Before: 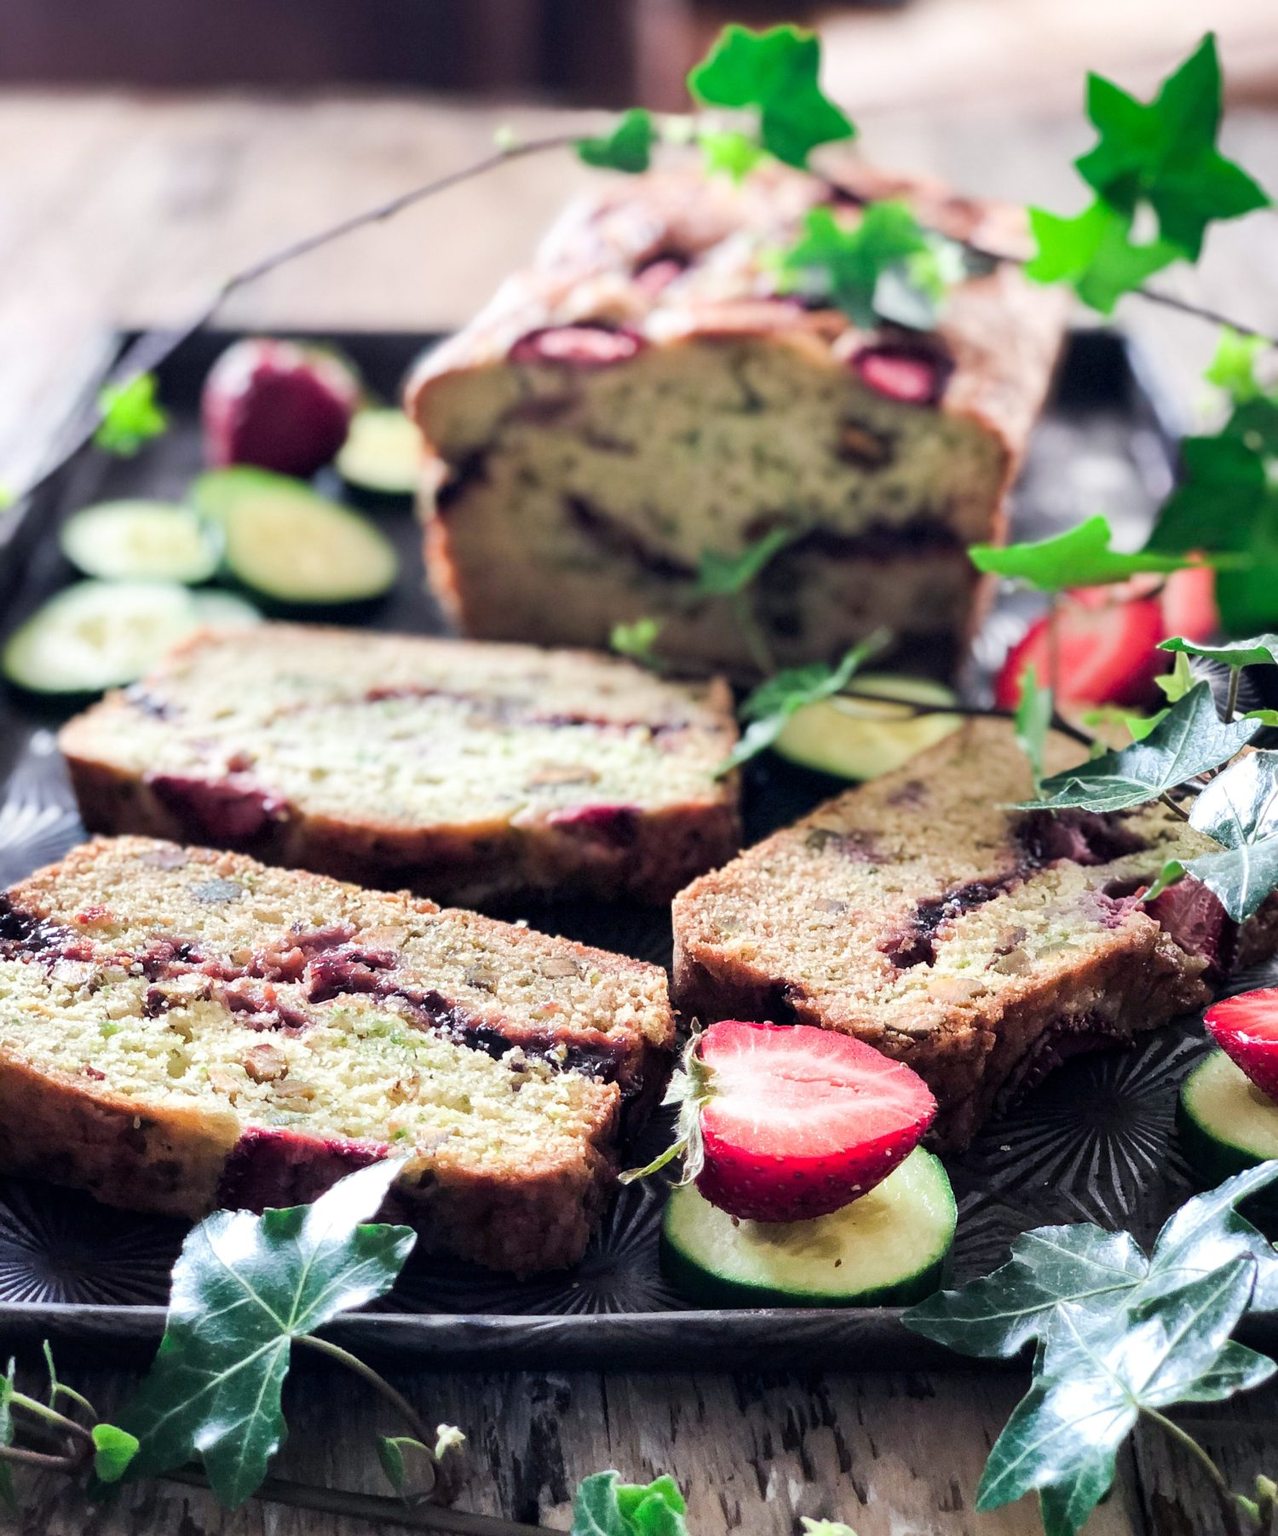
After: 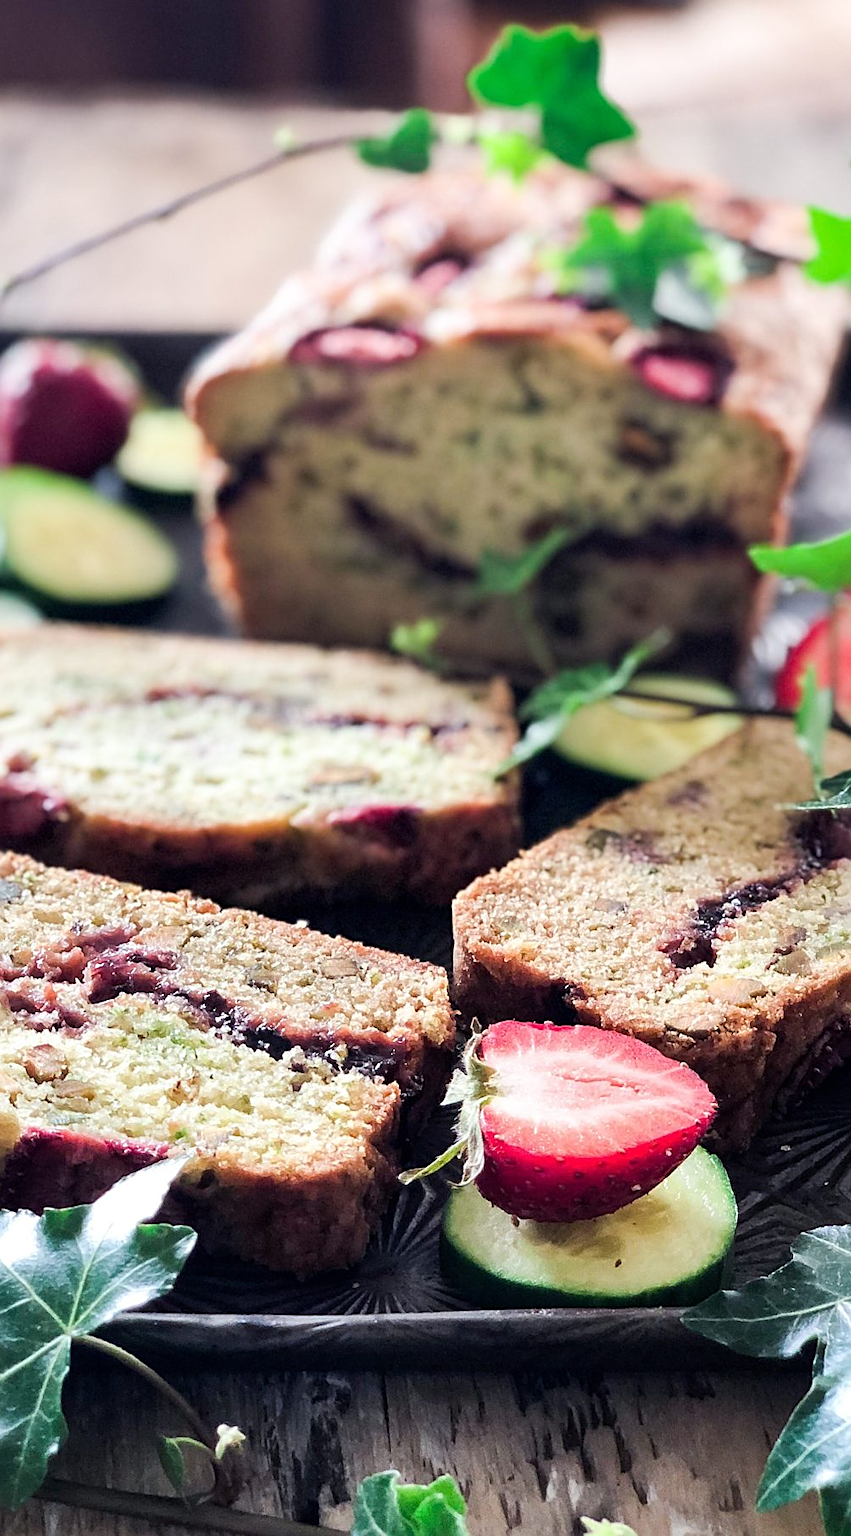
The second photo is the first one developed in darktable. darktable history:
sharpen: on, module defaults
crop: left 17.207%, right 16.144%
